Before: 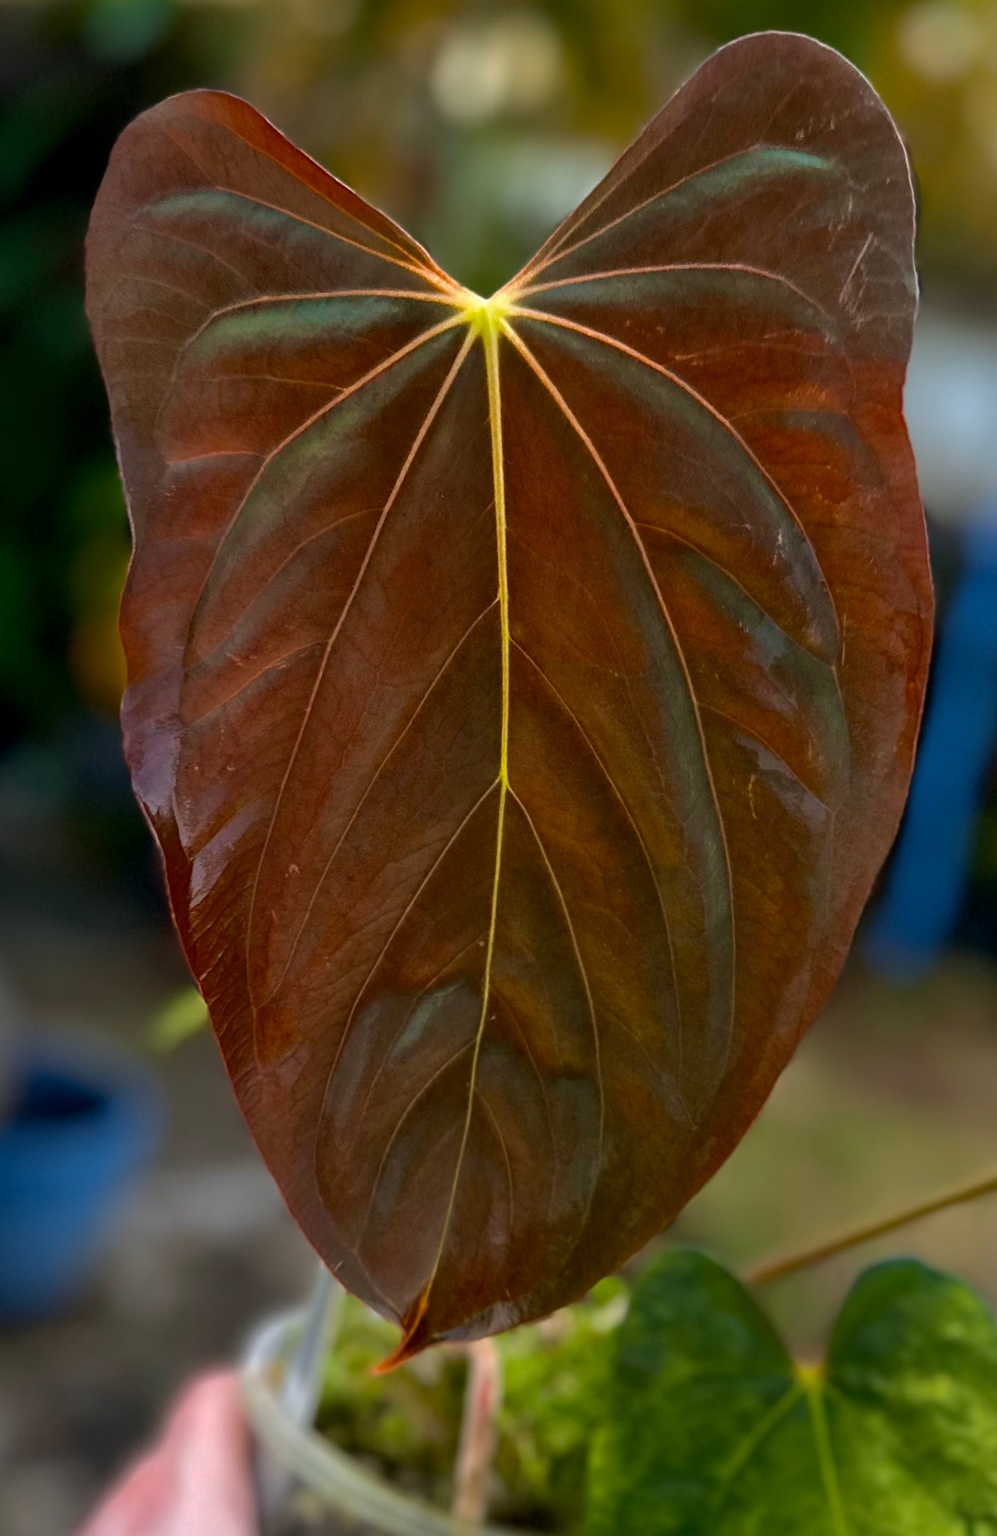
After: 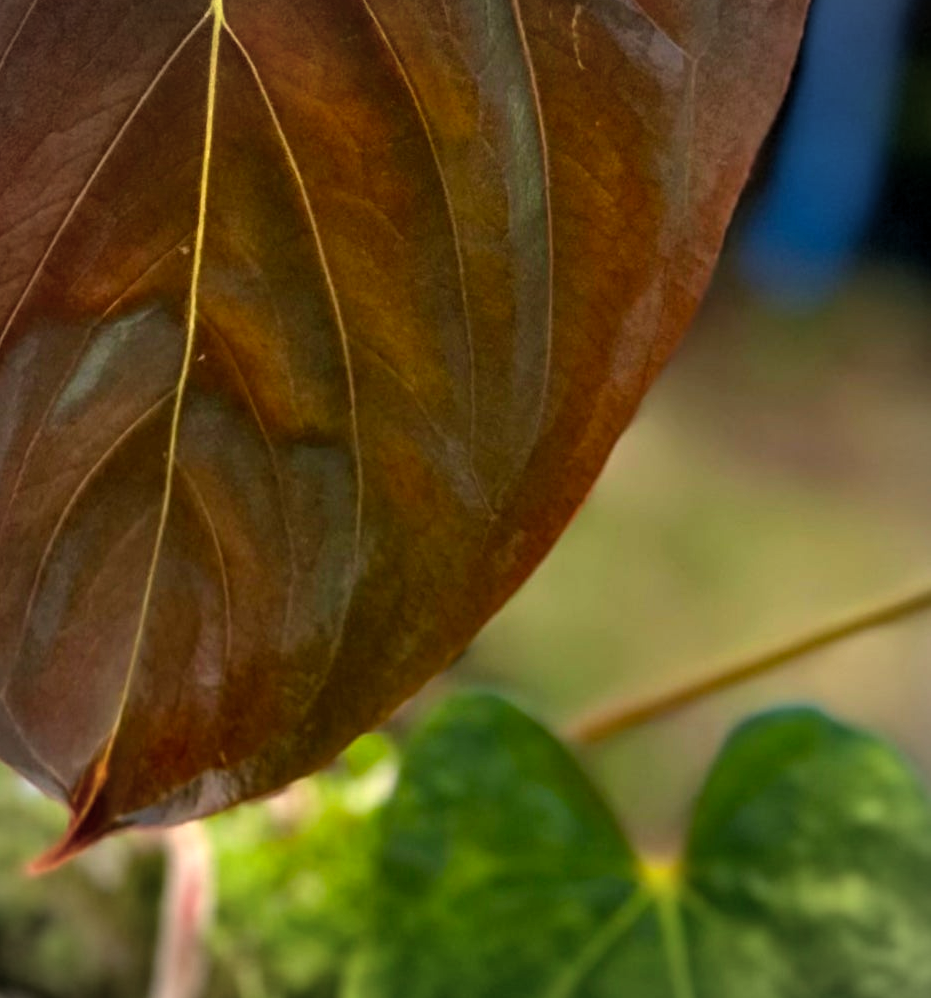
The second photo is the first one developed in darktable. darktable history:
vignetting: fall-off radius 60.92%
crop and rotate: left 35.509%, top 50.238%, bottom 4.934%
levels: mode automatic, black 0.023%, white 99.97%, levels [0.062, 0.494, 0.925]
